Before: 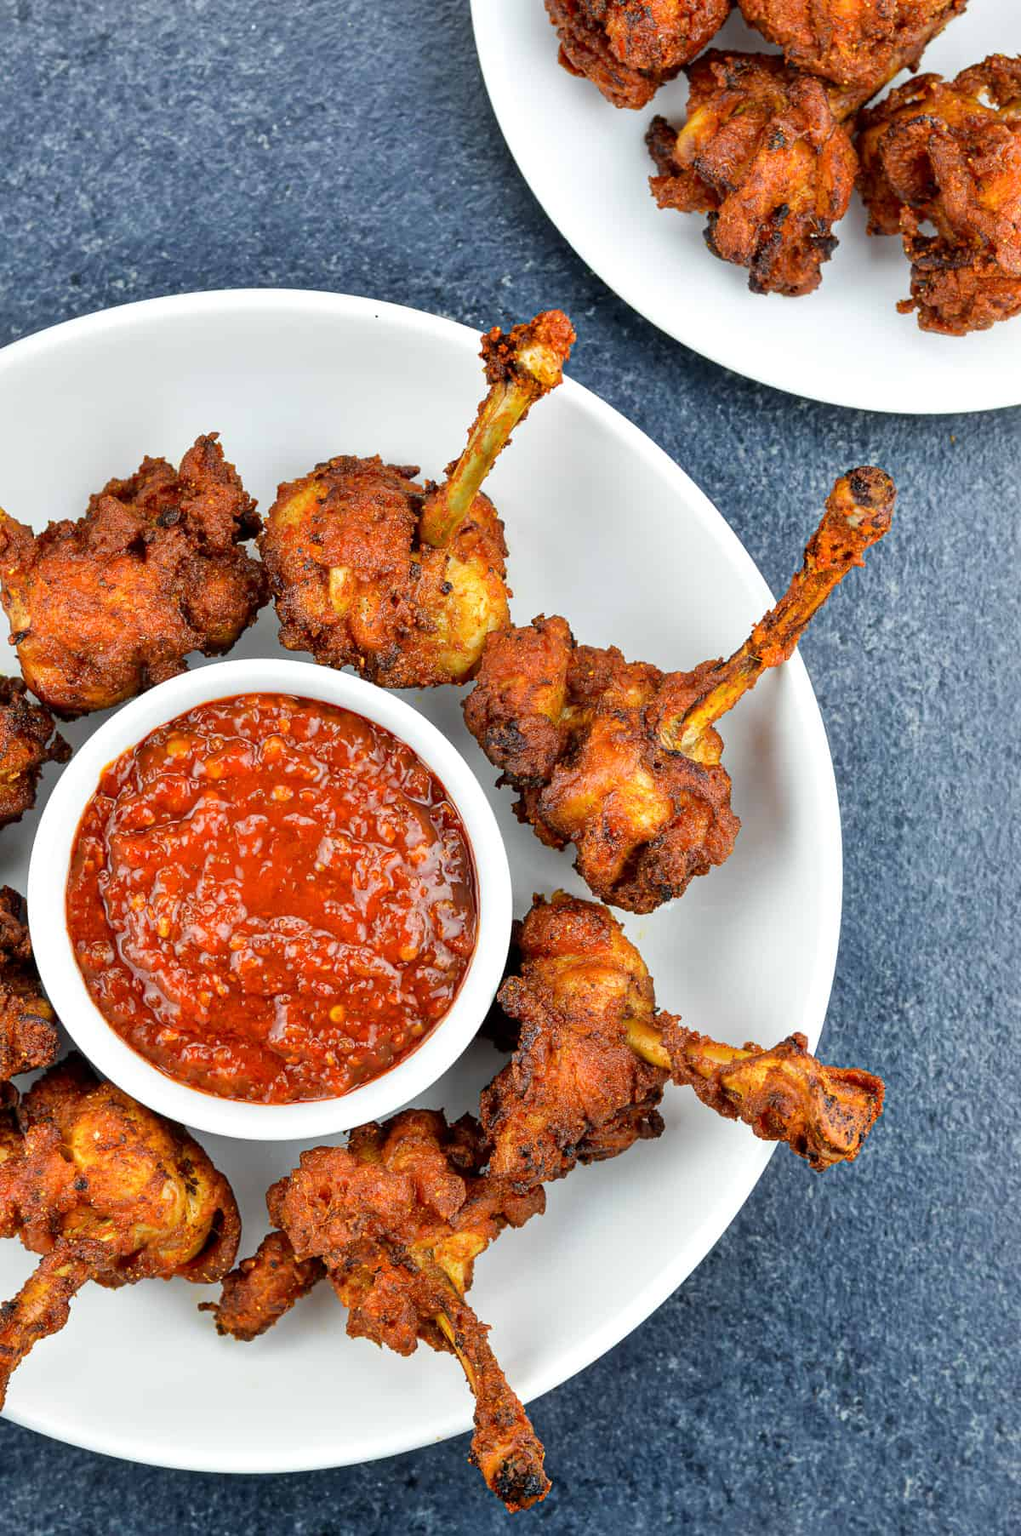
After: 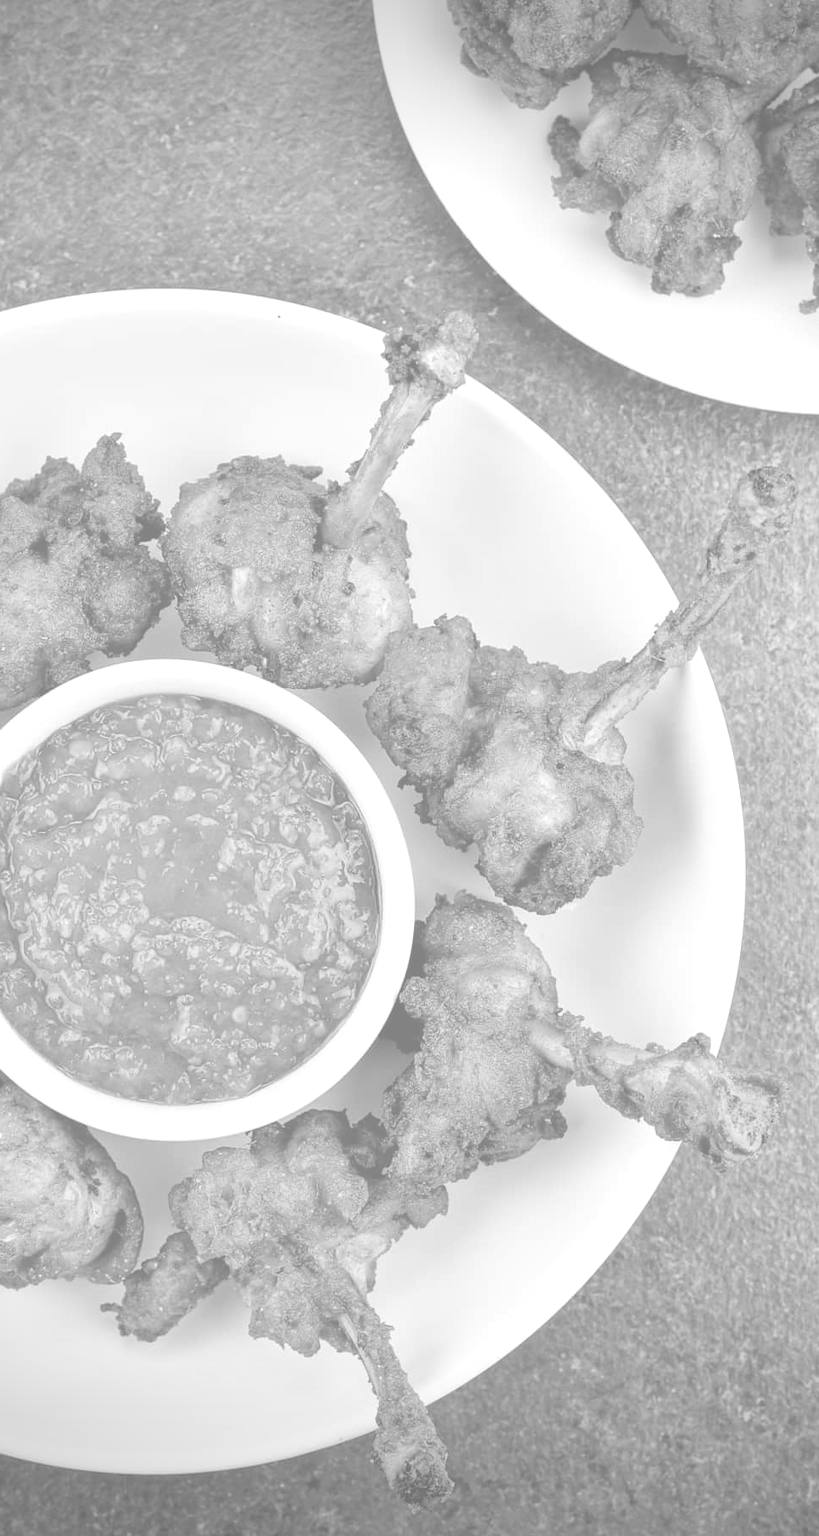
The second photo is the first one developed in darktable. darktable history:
crop and rotate: left 9.597%, right 10.195%
white balance: emerald 1
monochrome: a -74.22, b 78.2
vignetting: fall-off start 88.53%, fall-off radius 44.2%, saturation 0.376, width/height ratio 1.161
colorize: hue 43.2°, saturation 40%, version 1
